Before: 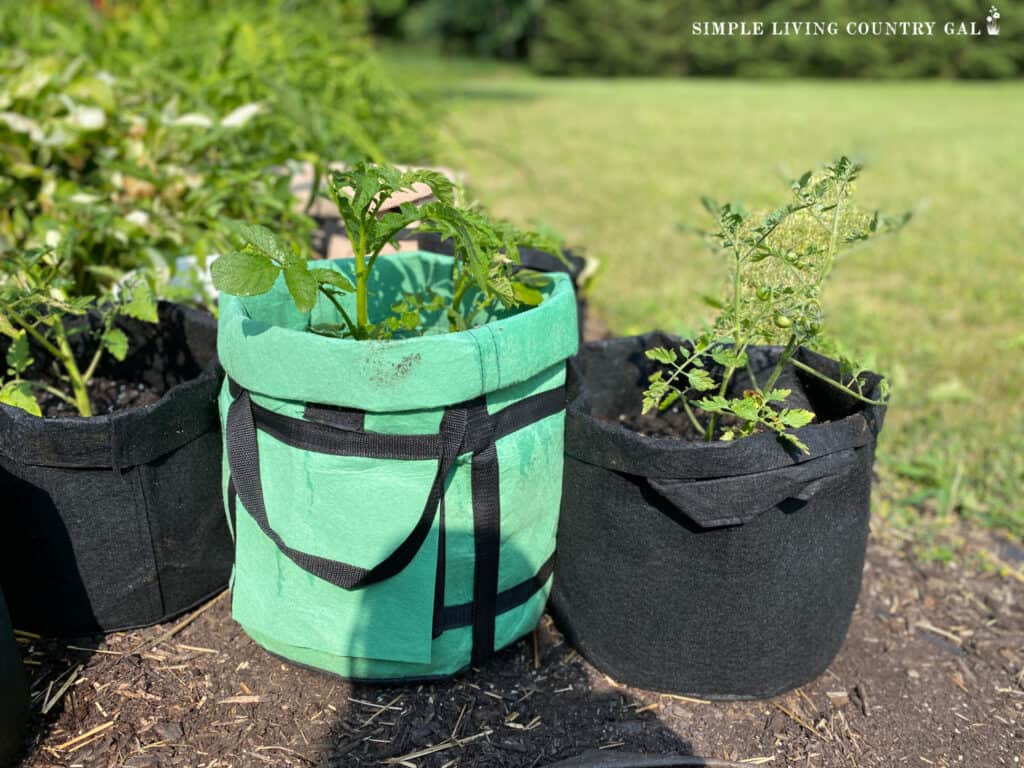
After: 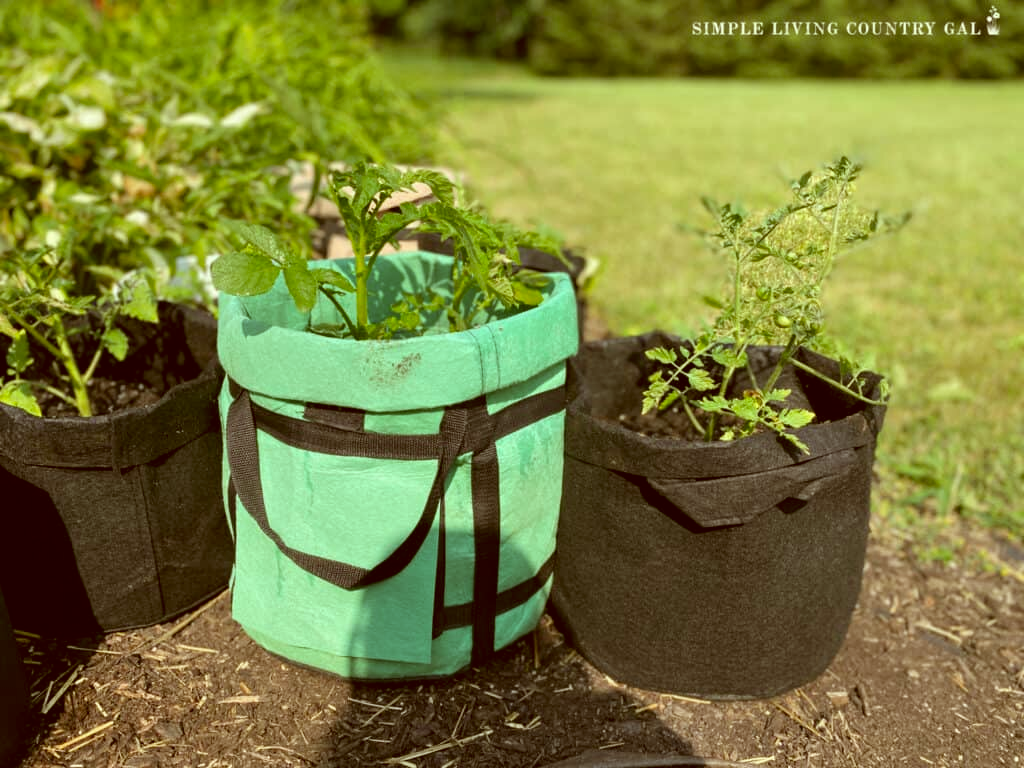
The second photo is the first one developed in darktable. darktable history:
color correction: highlights a* -5.3, highlights b* 9.8, shadows a* 9.8, shadows b* 24.26
contrast brightness saturation: saturation -0.05
